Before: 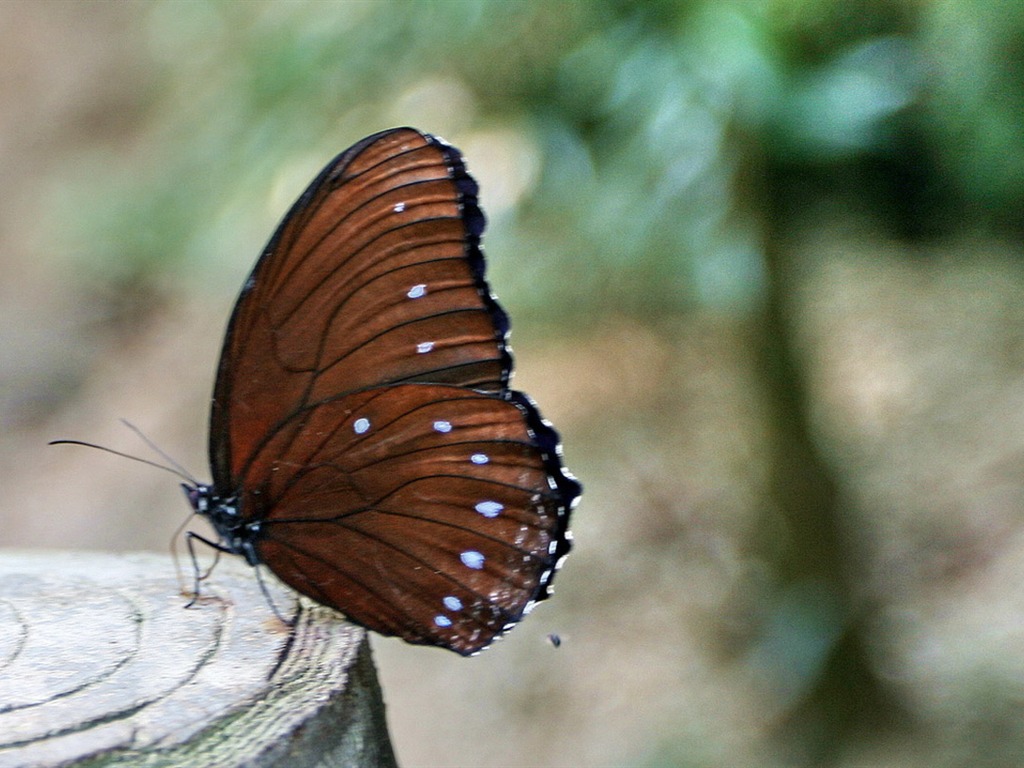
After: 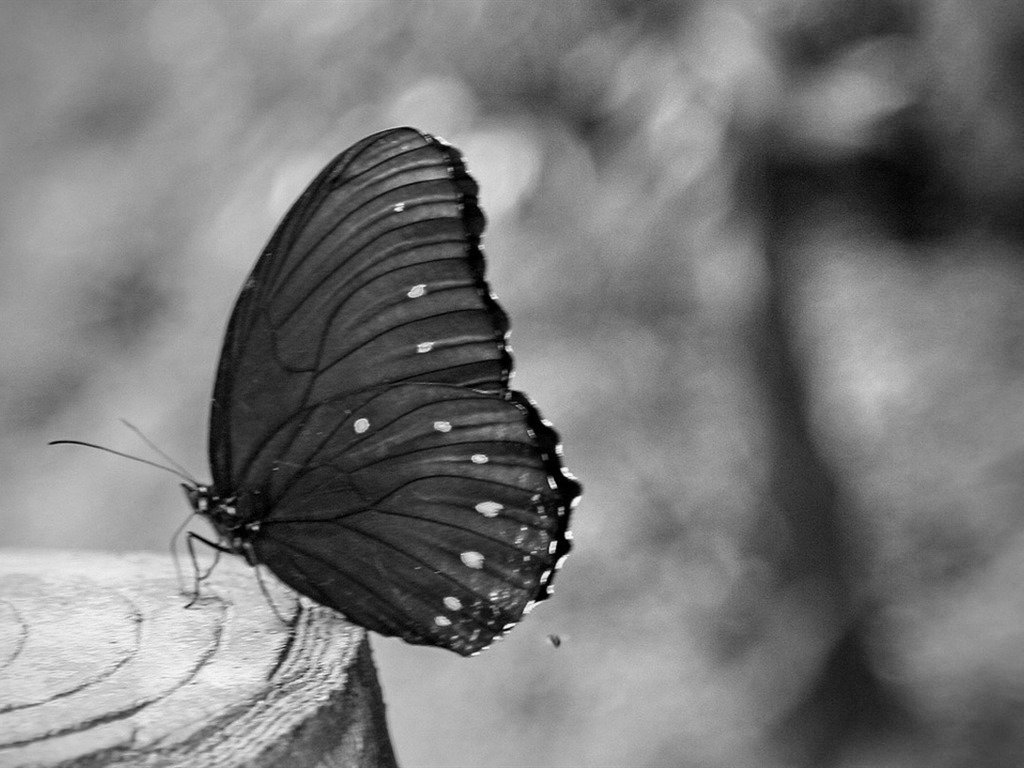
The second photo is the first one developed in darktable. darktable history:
local contrast: mode bilateral grid, contrast 20, coarseness 50, detail 102%, midtone range 0.2
vignetting: center (-0.15, 0.013)
monochrome: a -35.87, b 49.73, size 1.7
